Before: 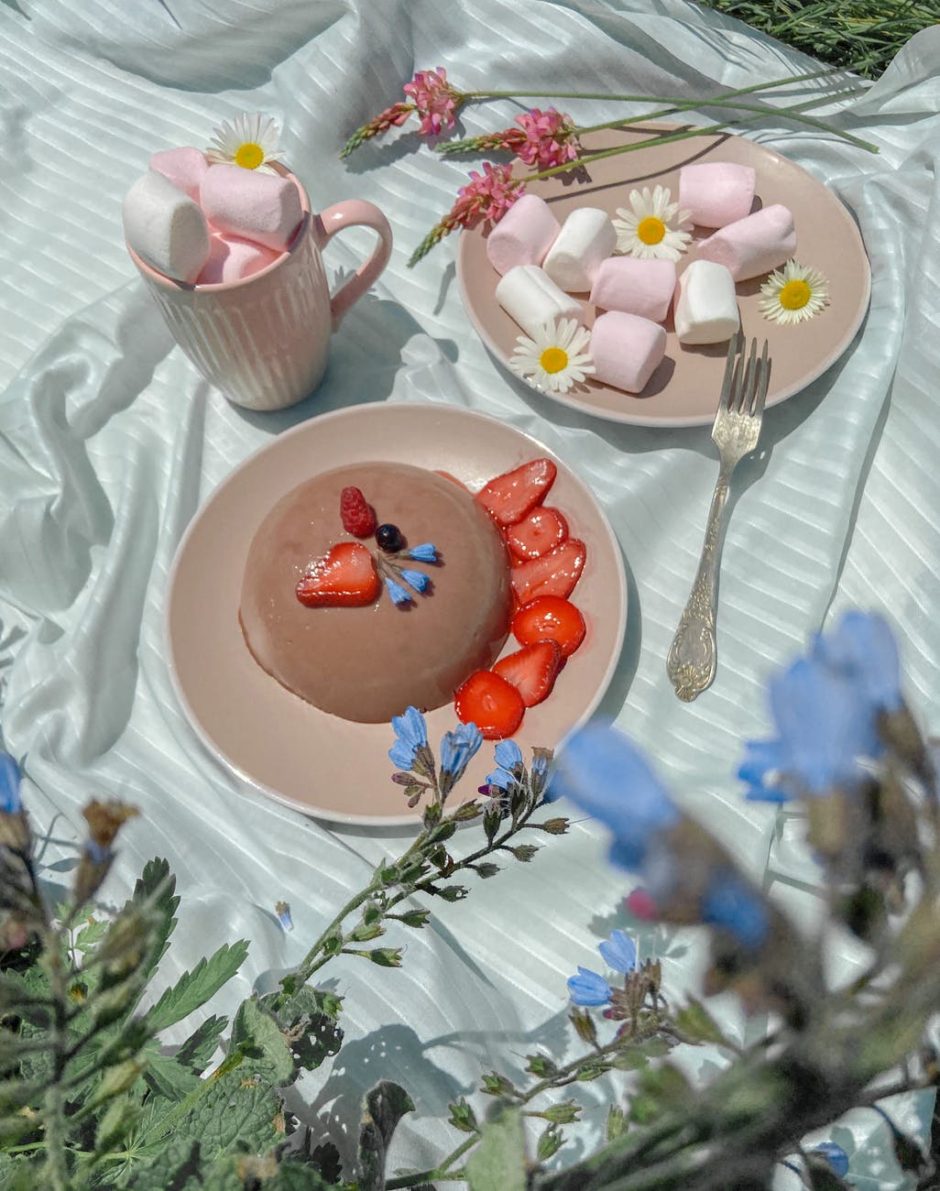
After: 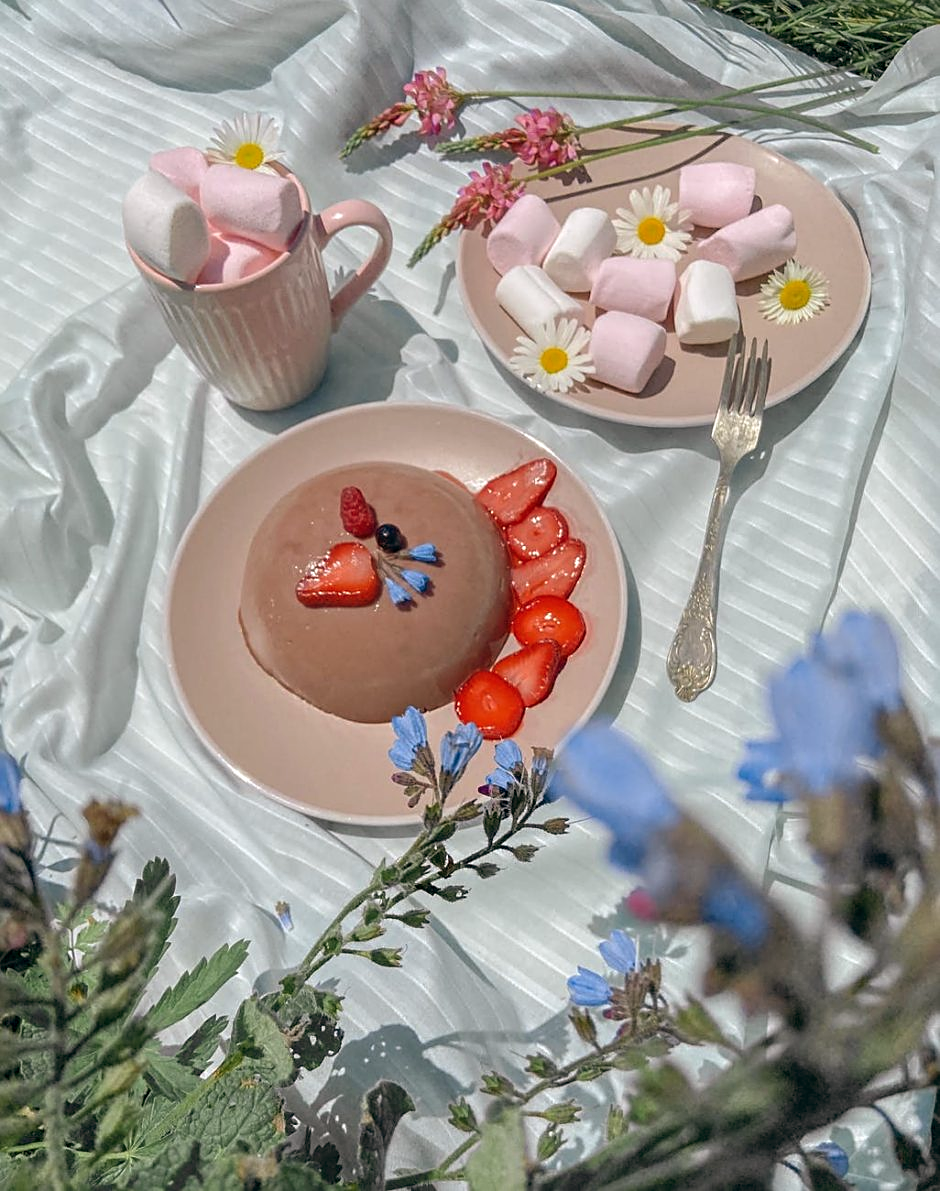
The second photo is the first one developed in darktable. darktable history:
white balance: red 1.004, blue 1.024
color balance: lift [1, 0.998, 1.001, 1.002], gamma [1, 1.02, 1, 0.98], gain [1, 1.02, 1.003, 0.98]
sharpen: on, module defaults
